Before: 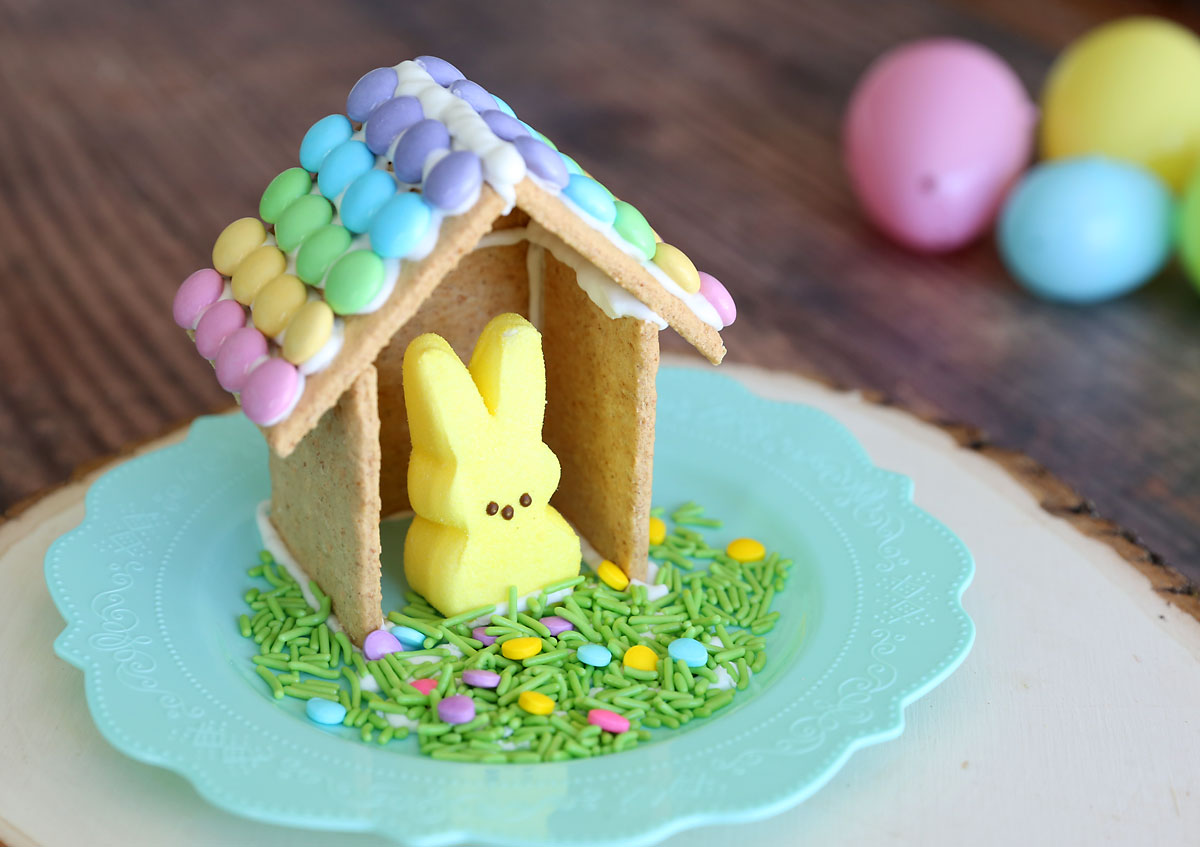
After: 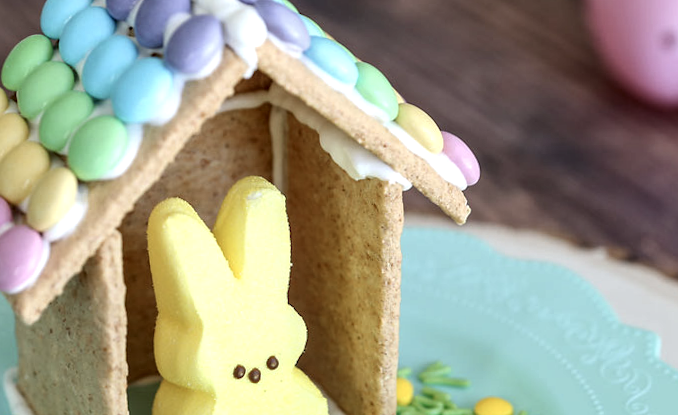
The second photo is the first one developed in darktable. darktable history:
crop: left 20.932%, top 15.471%, right 21.848%, bottom 34.081%
local contrast: highlights 59%, detail 145%
rotate and perspective: rotation -1°, crop left 0.011, crop right 0.989, crop top 0.025, crop bottom 0.975
contrast brightness saturation: contrast 0.06, brightness -0.01, saturation -0.23
